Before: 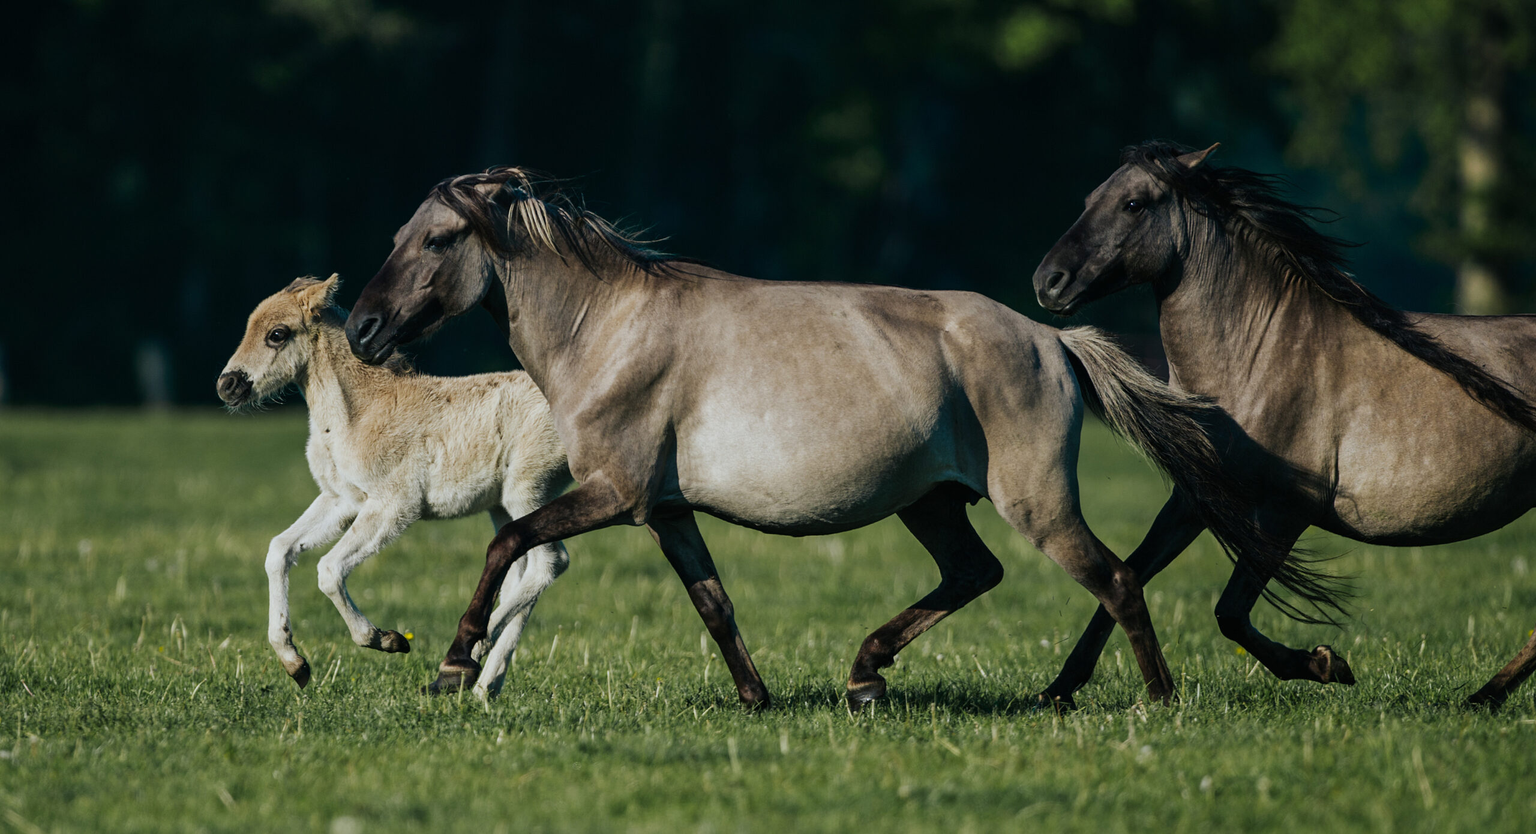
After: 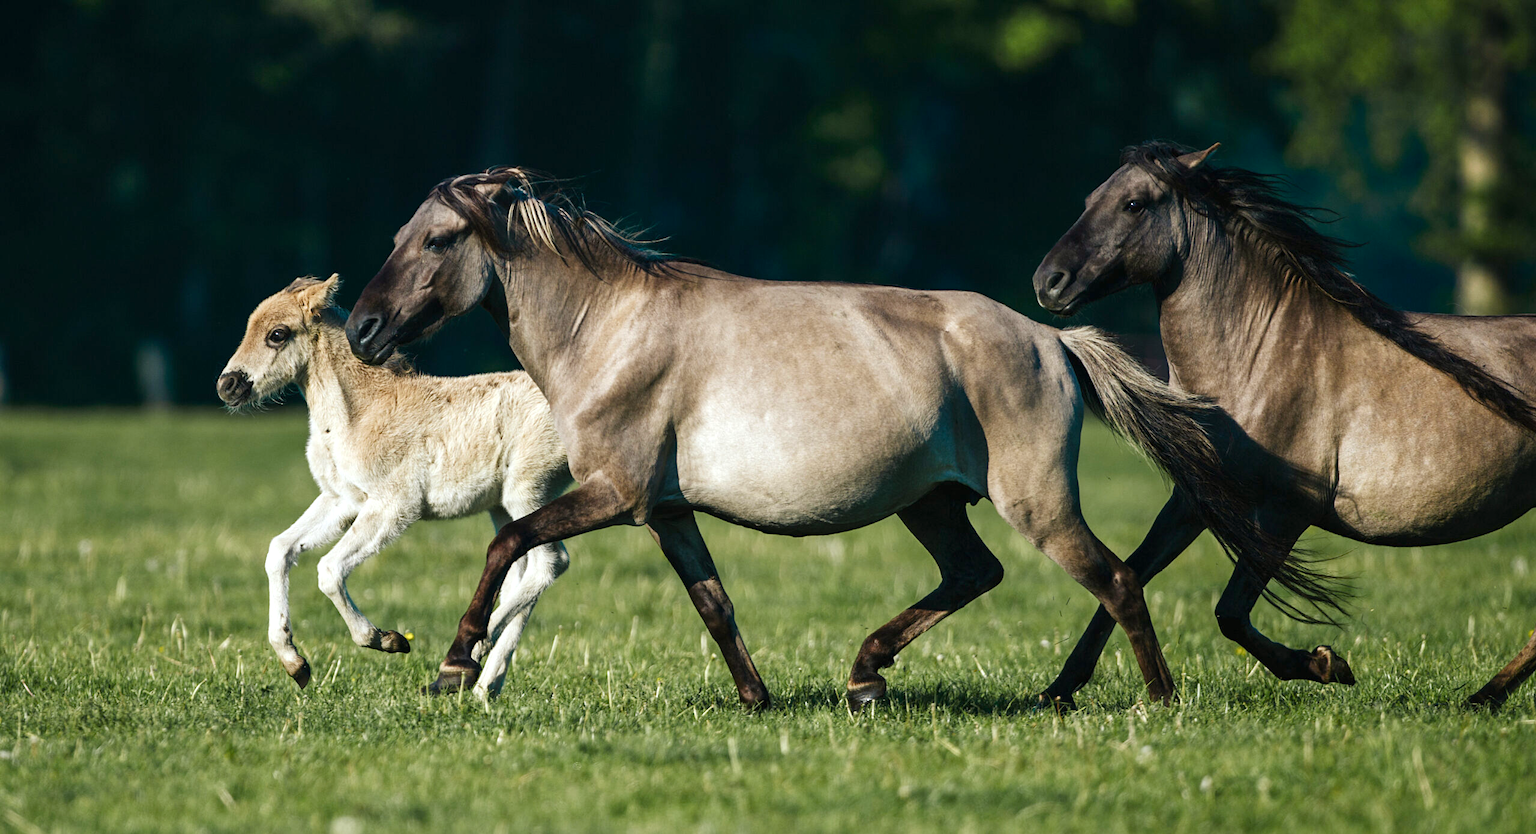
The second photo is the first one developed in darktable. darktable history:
exposure: exposure 0.725 EV, compensate exposure bias true, compensate highlight preservation false
color balance rgb: power › luminance 0.923%, power › chroma 0.394%, power › hue 34.42°, perceptual saturation grading › global saturation 0.038%, perceptual saturation grading › highlights -19.965%, perceptual saturation grading › shadows 20.548%, global vibrance 20%
